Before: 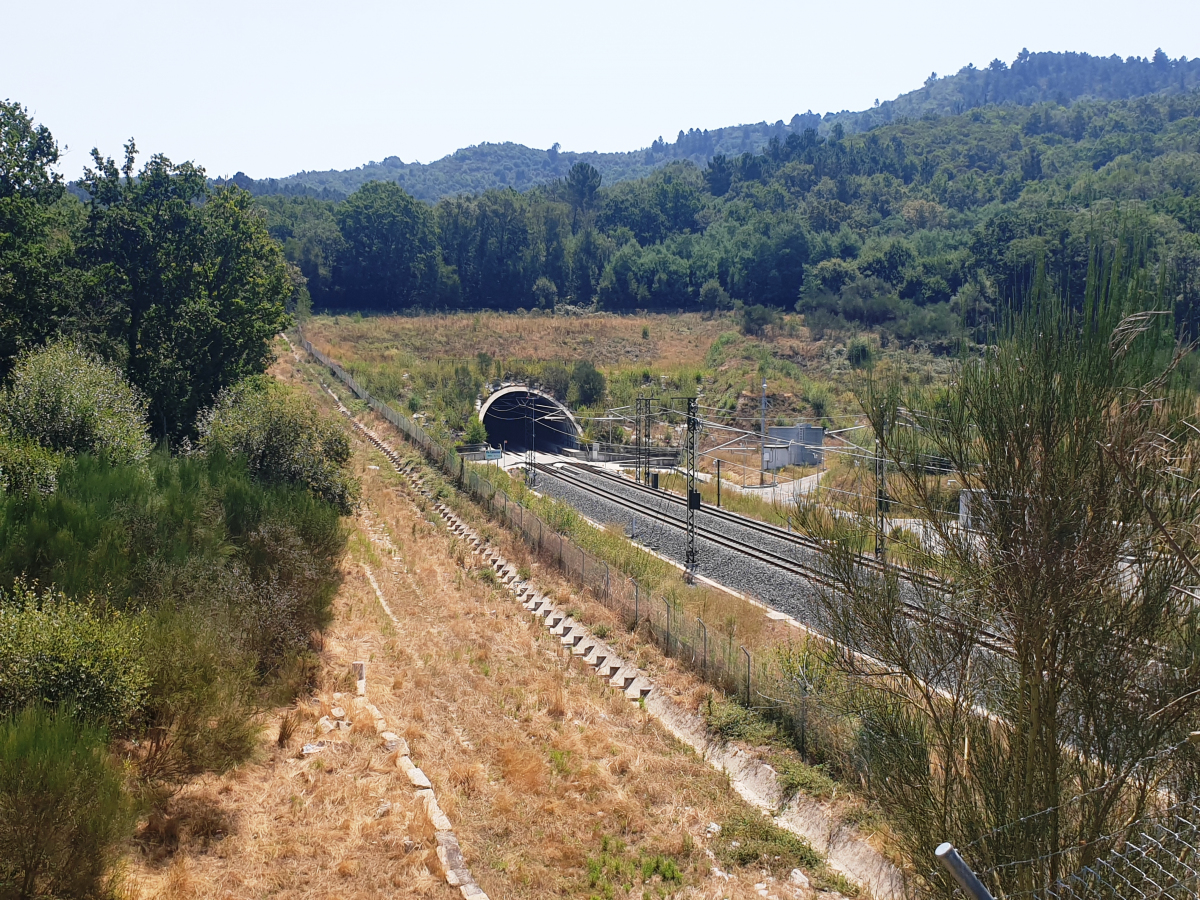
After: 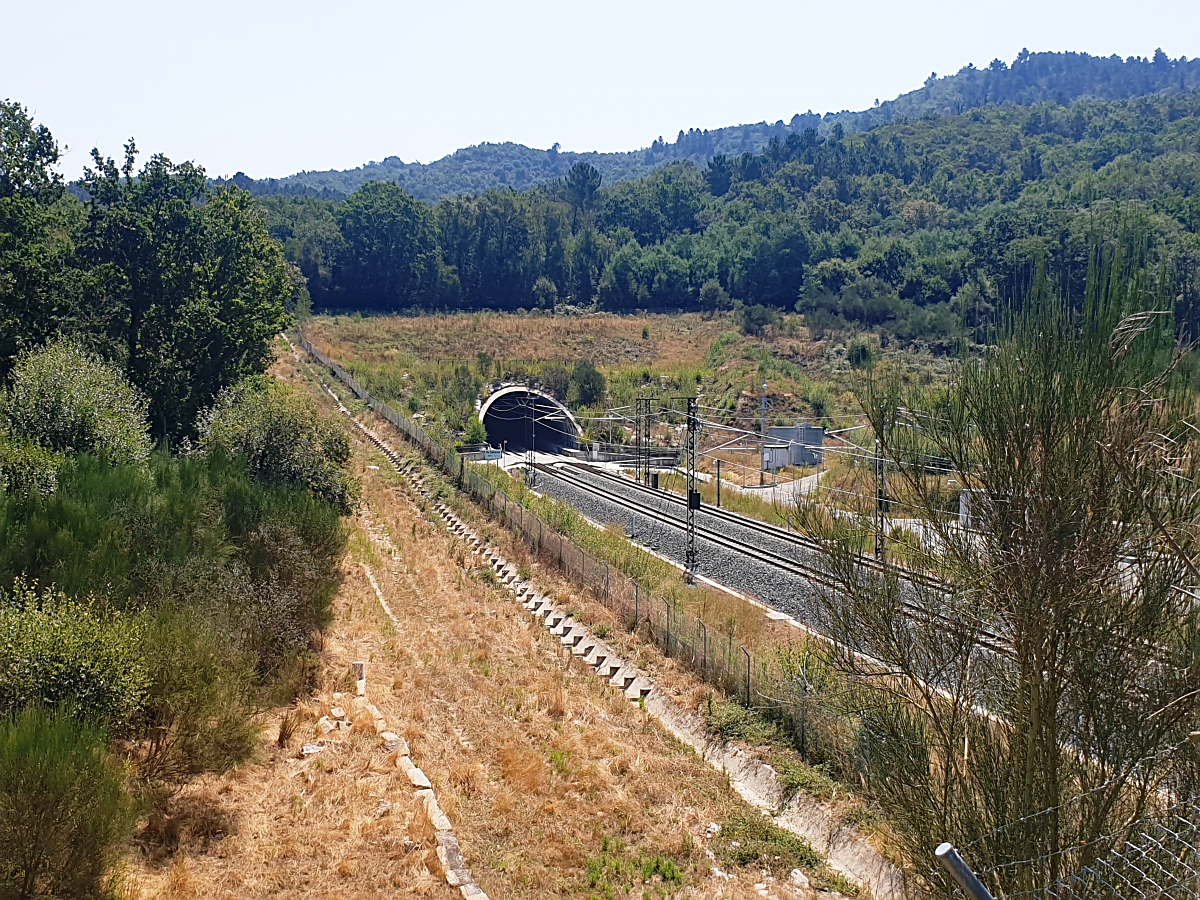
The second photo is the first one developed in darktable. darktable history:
tone equalizer: on, module defaults
haze removal: on, module defaults
sharpen: on, module defaults
